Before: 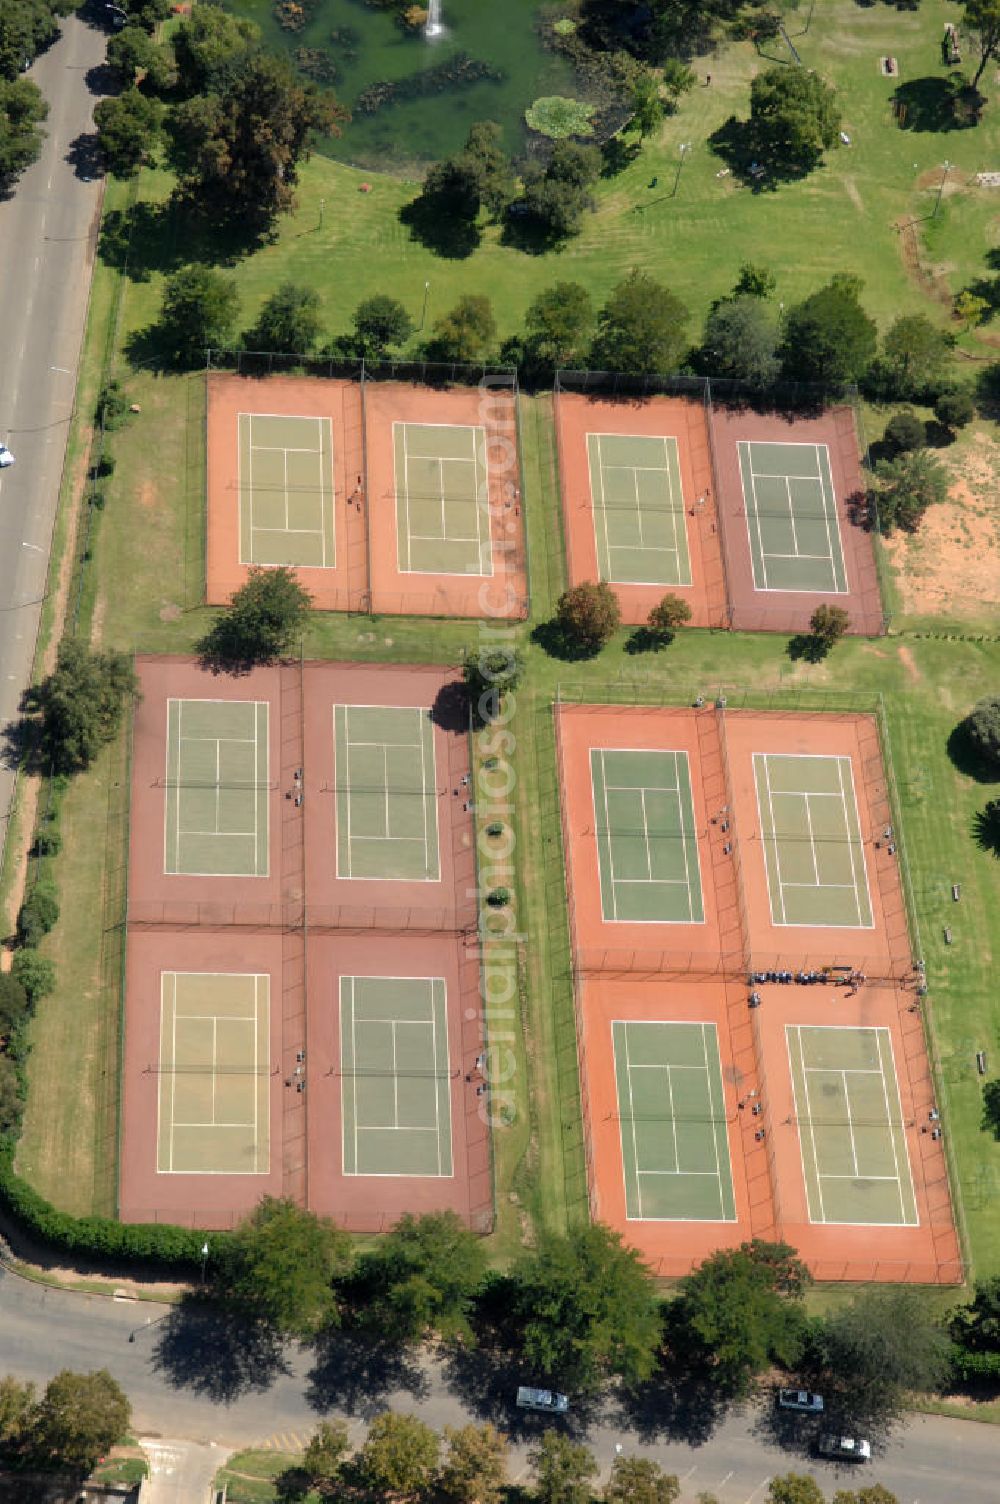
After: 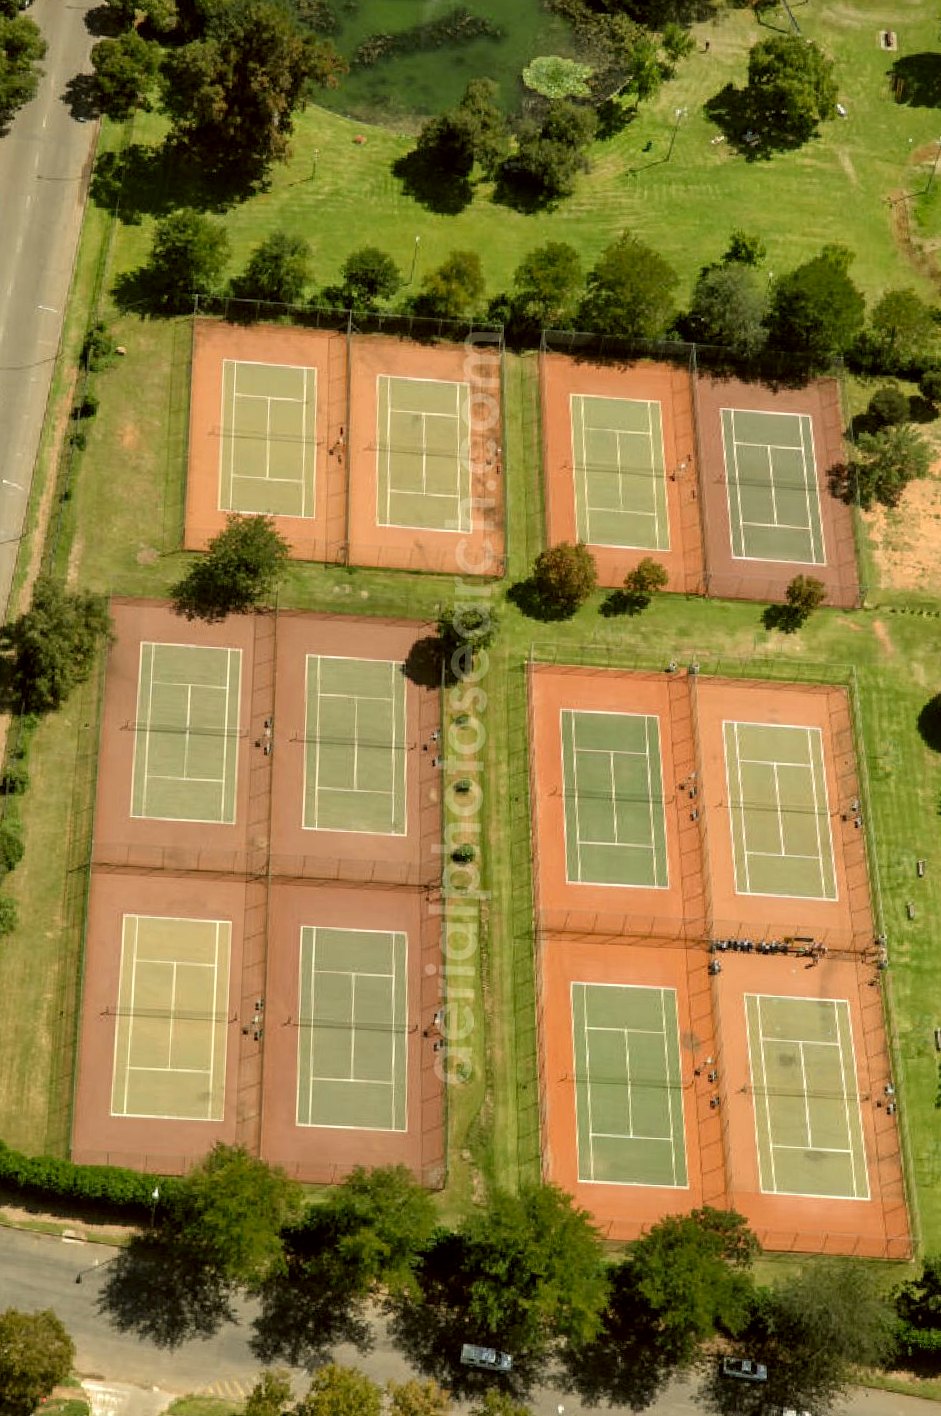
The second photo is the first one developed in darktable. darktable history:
color zones: curves: ch0 [(0.25, 0.5) (0.463, 0.627) (0.484, 0.637) (0.75, 0.5)]
color correction: highlights a* -1.43, highlights b* 10.12, shadows a* 0.395, shadows b* 19.35
crop and rotate: angle -2.38°
local contrast: on, module defaults
